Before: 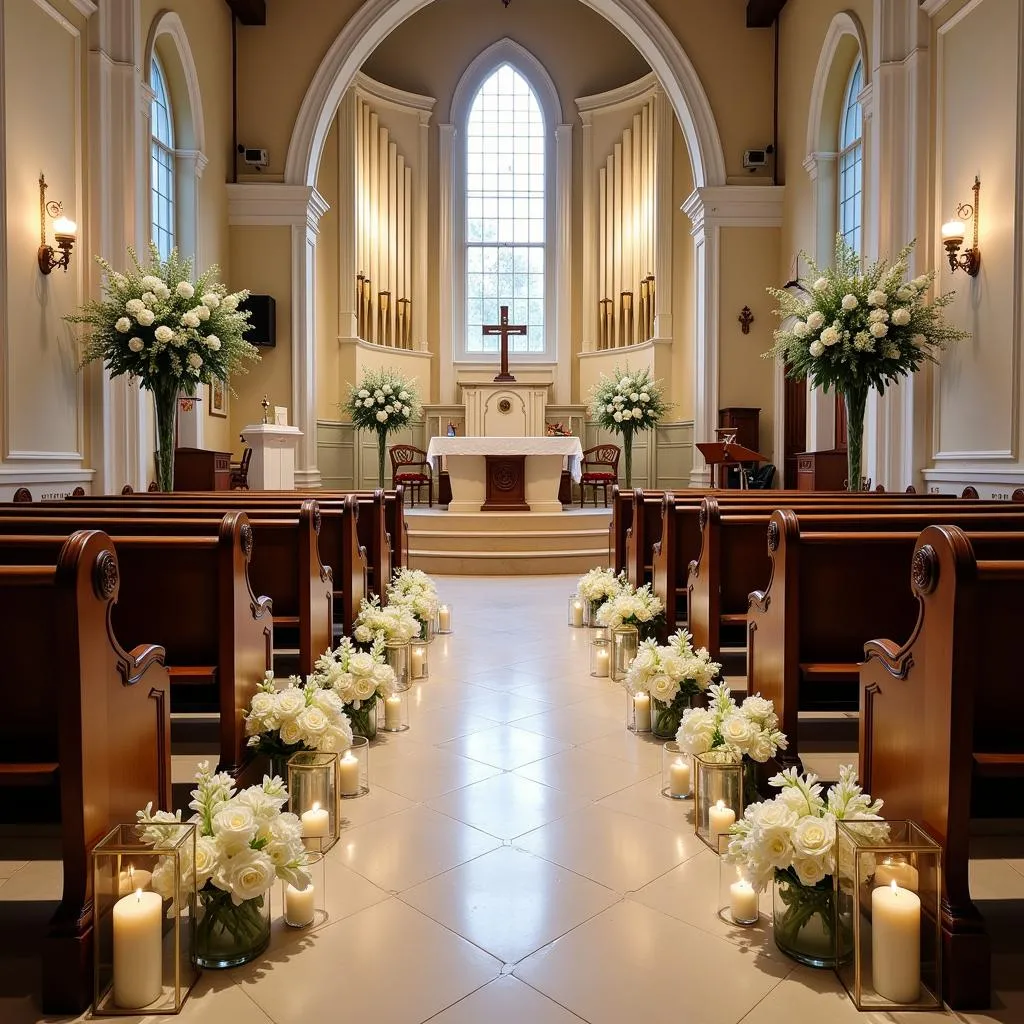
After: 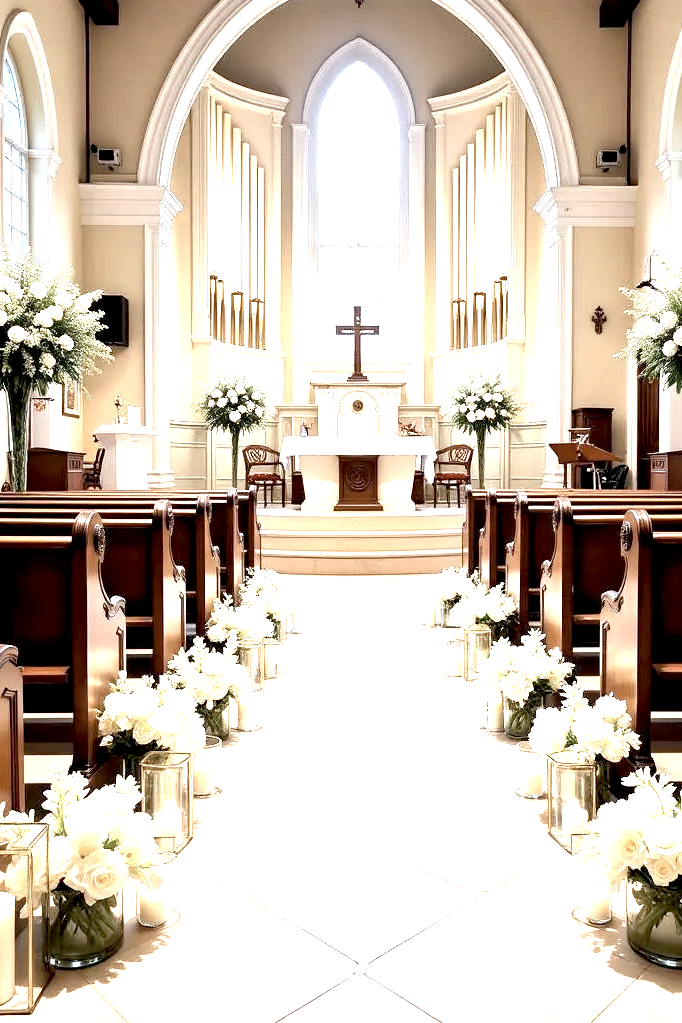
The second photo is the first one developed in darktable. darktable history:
exposure: black level correction 0.005, exposure 2.084 EV, compensate highlight preservation false
crop and rotate: left 14.436%, right 18.898%
color correction: saturation 0.5
tone equalizer: -7 EV 0.18 EV, -6 EV 0.12 EV, -5 EV 0.08 EV, -4 EV 0.04 EV, -2 EV -0.02 EV, -1 EV -0.04 EV, +0 EV -0.06 EV, luminance estimator HSV value / RGB max
